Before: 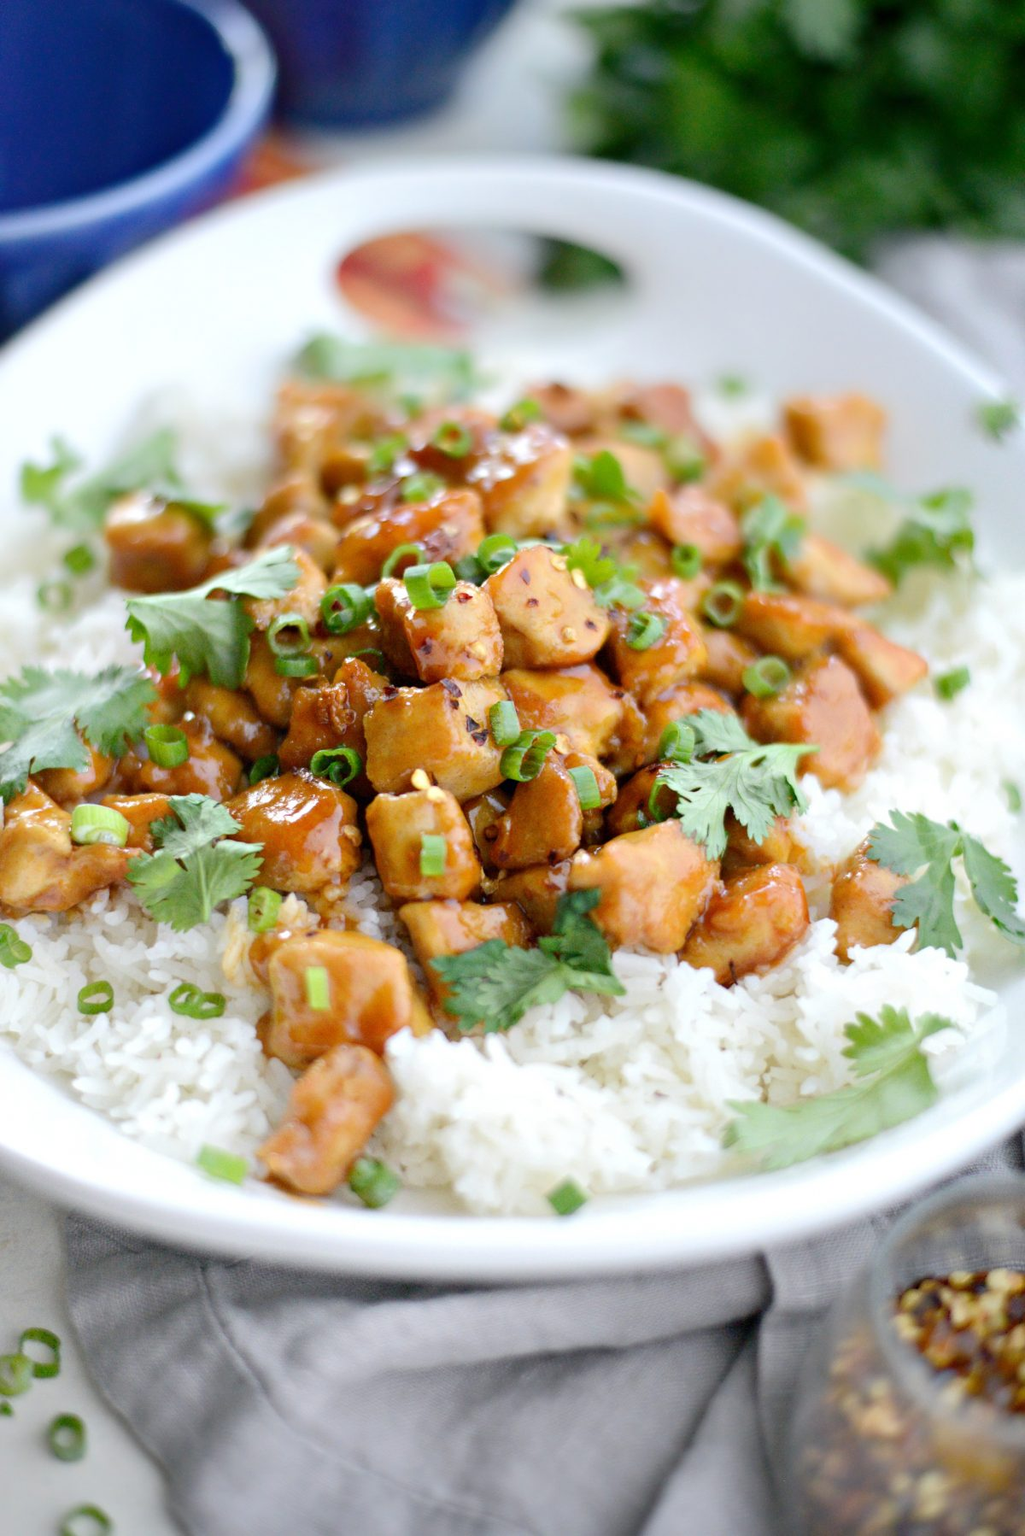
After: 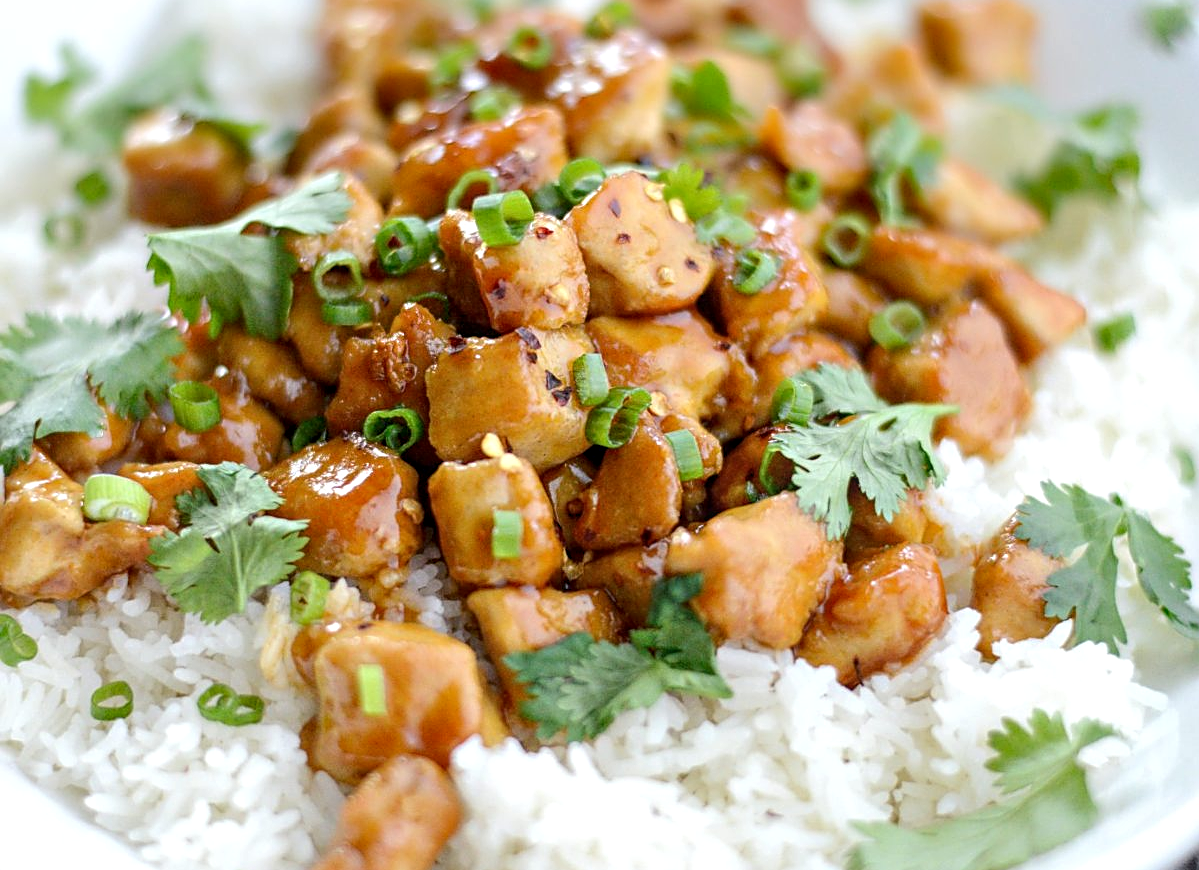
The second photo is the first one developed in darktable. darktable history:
local contrast: on, module defaults
crop and rotate: top 26.056%, bottom 25.543%
levels: mode automatic, black 0.023%, white 99.97%, levels [0.062, 0.494, 0.925]
sharpen: on, module defaults
